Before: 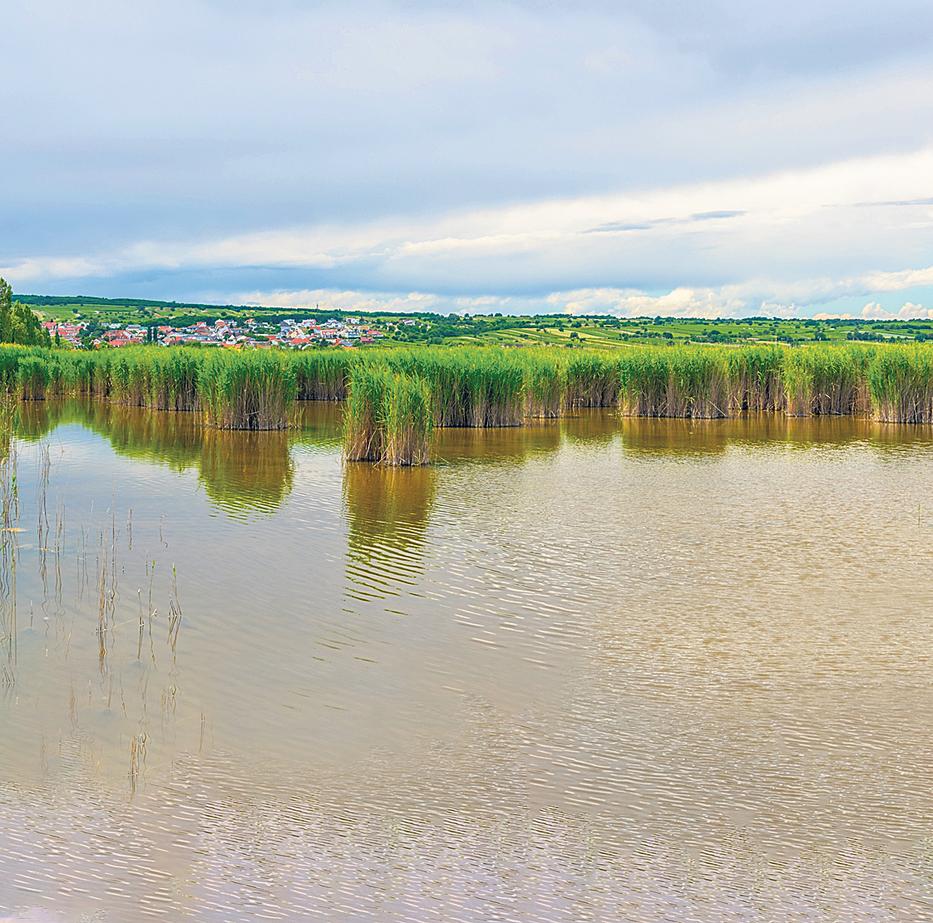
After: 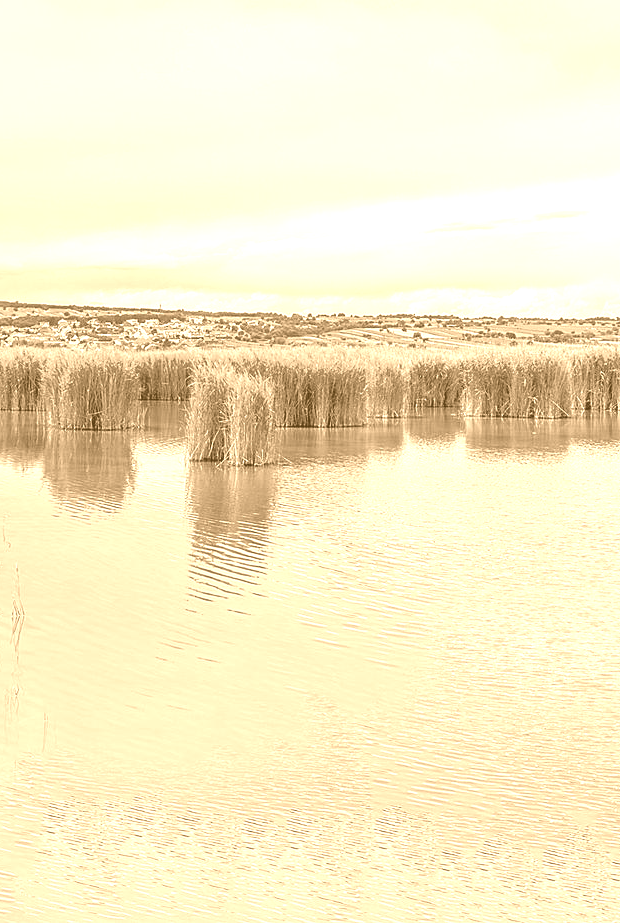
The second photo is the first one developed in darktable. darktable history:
color balance rgb: shadows lift › chroma 4.41%, shadows lift › hue 27°, power › chroma 2.5%, power › hue 70°, highlights gain › chroma 1%, highlights gain › hue 27°, saturation formula JzAzBz (2021)
colorize: hue 28.8°, source mix 100%
crop: left 16.899%, right 16.556%
